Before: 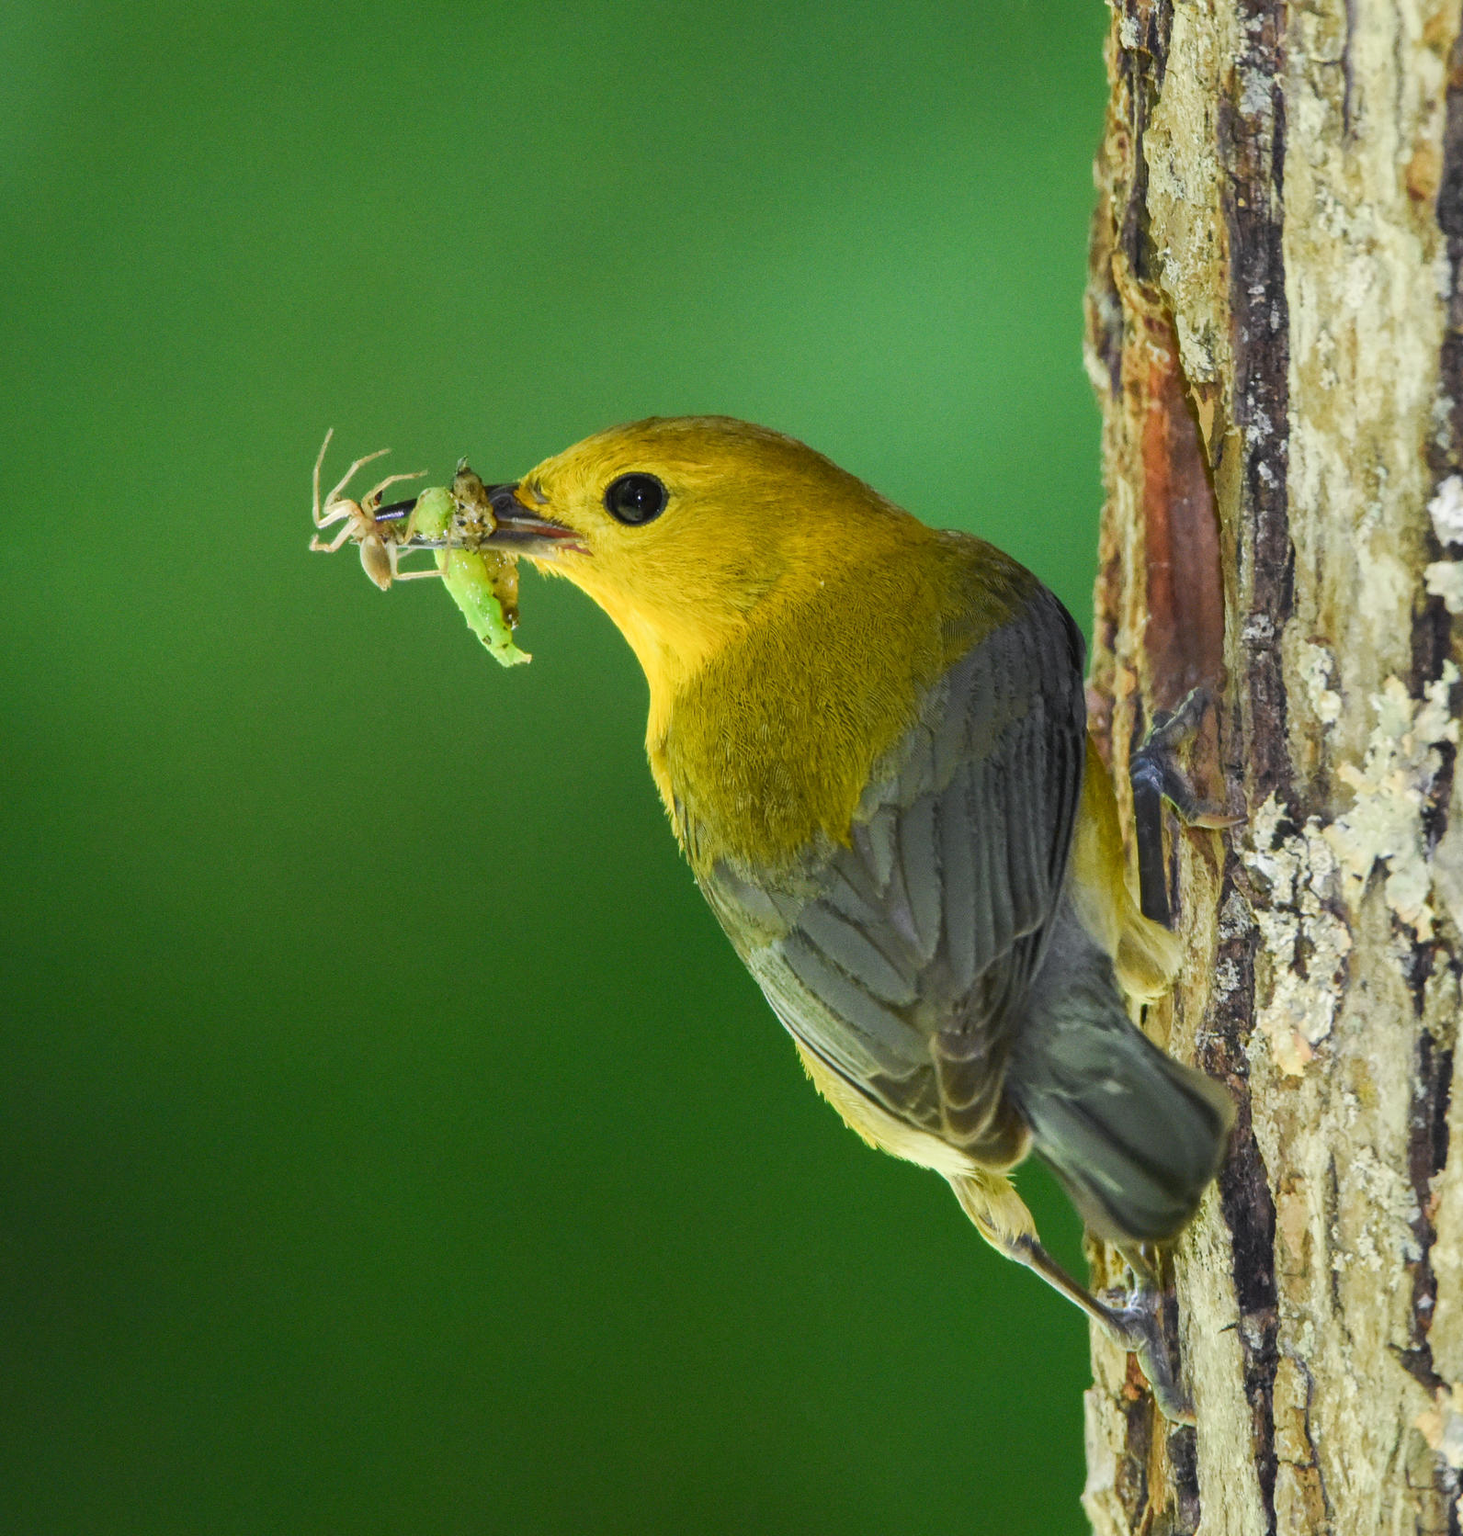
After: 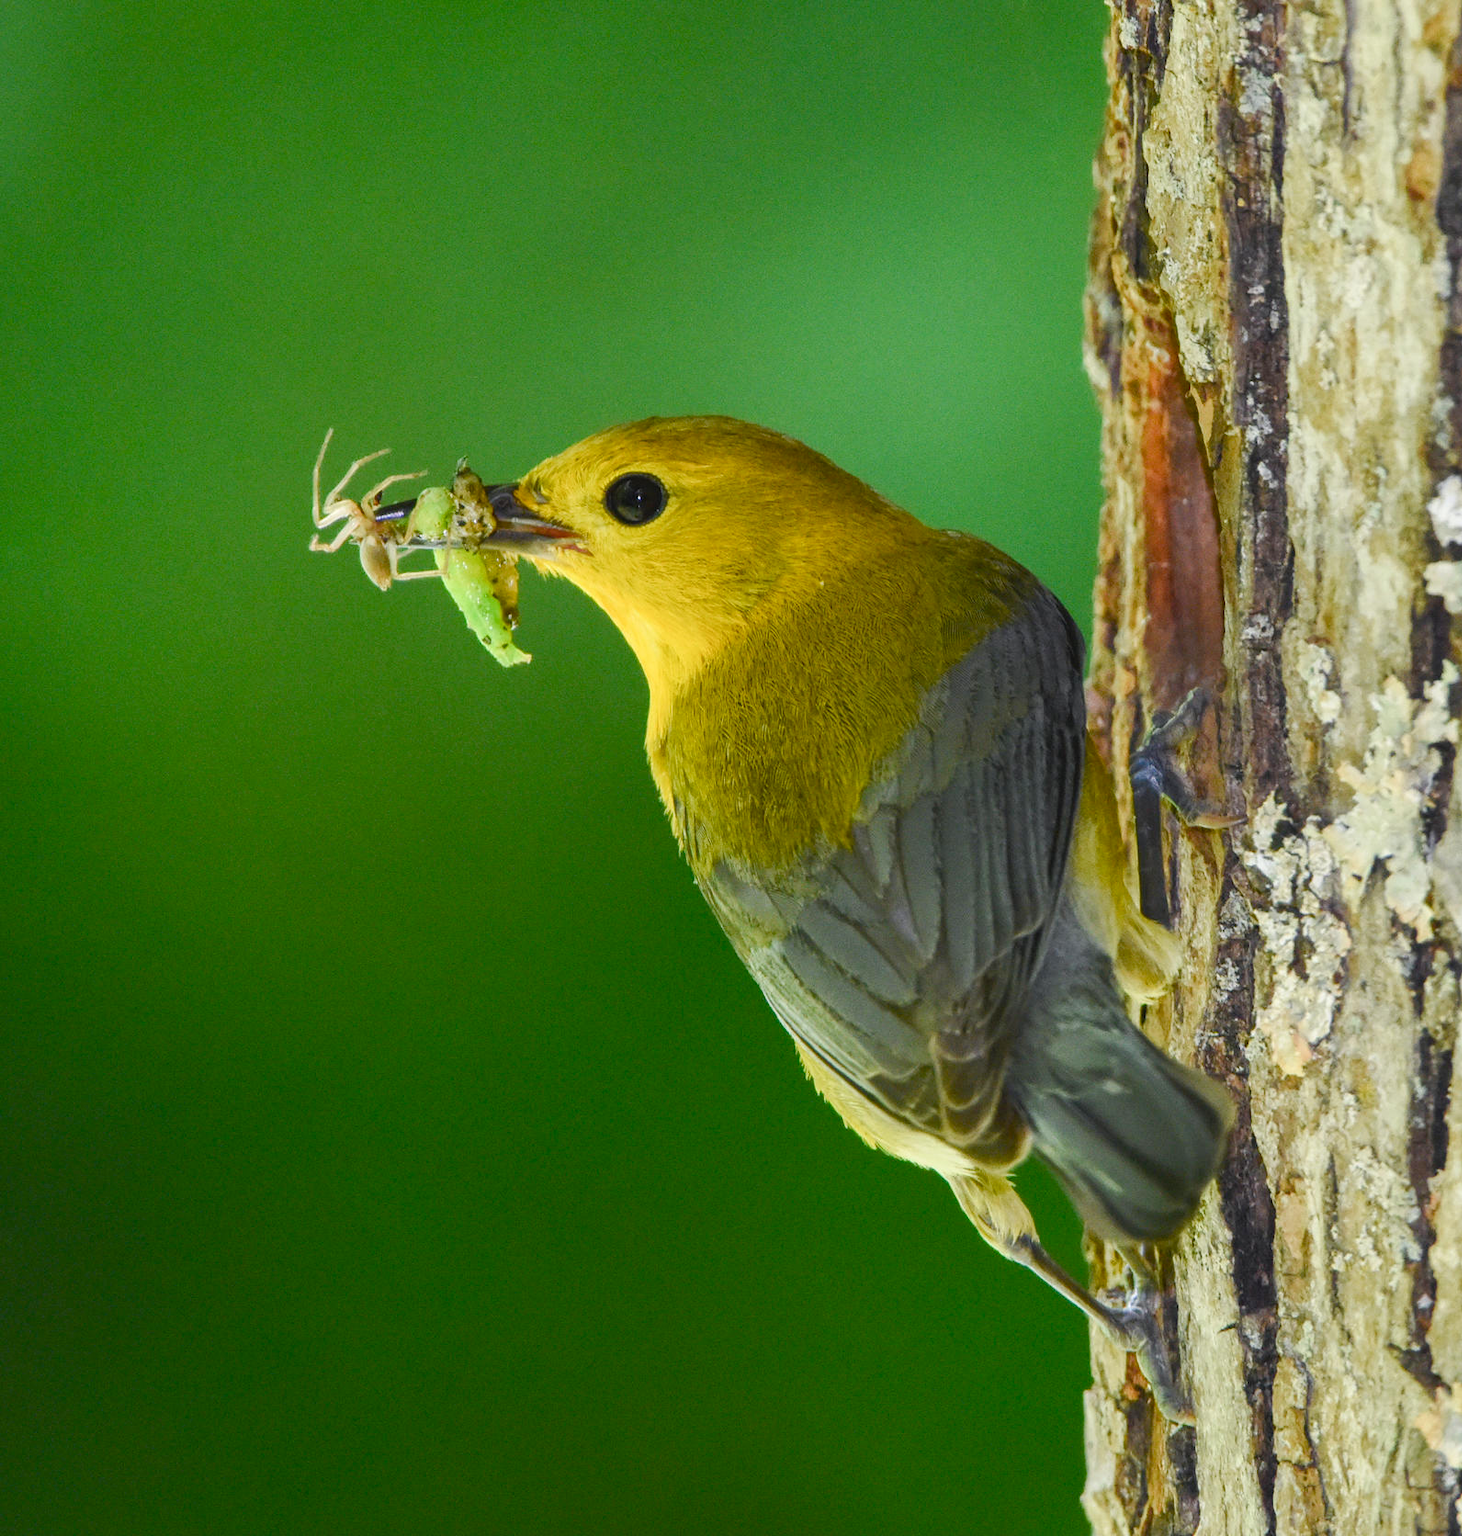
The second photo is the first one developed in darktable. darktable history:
color balance rgb: global offset › luminance 0.236%, perceptual saturation grading › global saturation 20%, perceptual saturation grading › highlights -24.917%, perceptual saturation grading › shadows 25.247%
